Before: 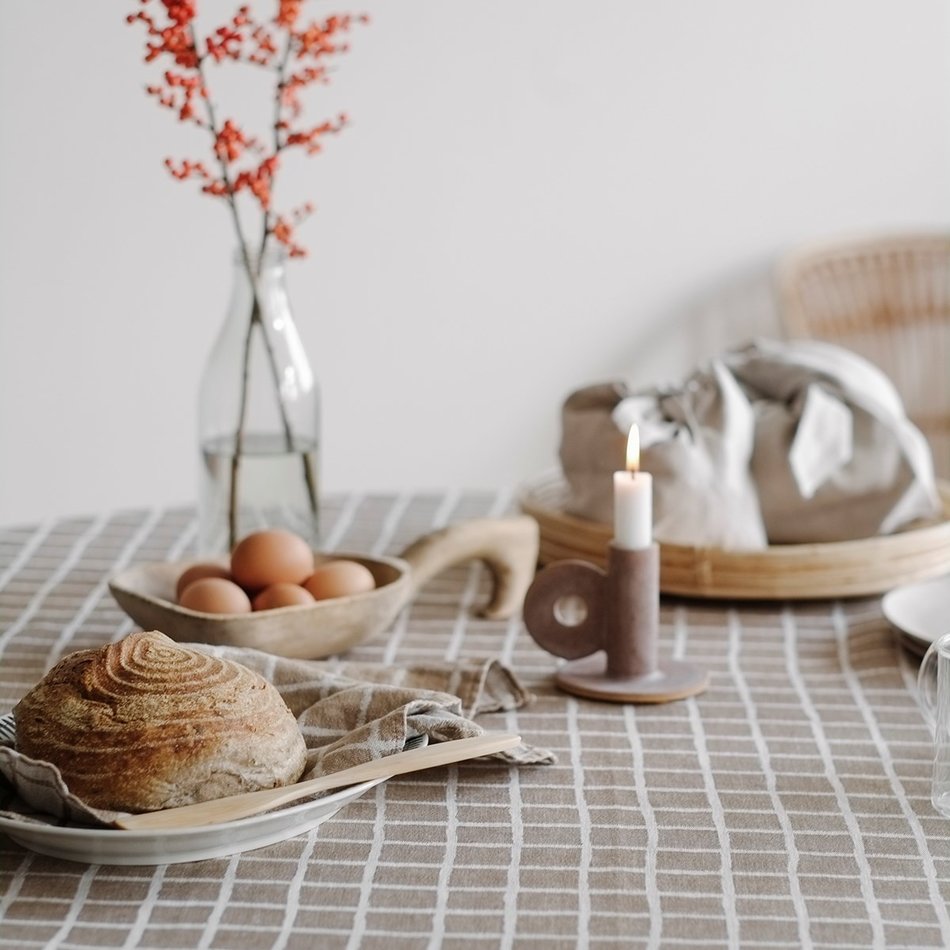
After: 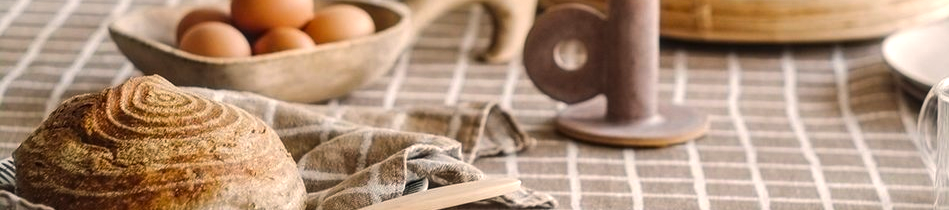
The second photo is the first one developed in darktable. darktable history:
crop and rotate: top 58.545%, bottom 19.282%
exposure: compensate highlight preservation false
color balance rgb: highlights gain › chroma 2.863%, highlights gain › hue 60.41°, global offset › luminance 0.493%, linear chroma grading › shadows -7.683%, linear chroma grading › global chroma 9.924%, perceptual saturation grading › global saturation 17.965%, perceptual brilliance grading › highlights 9.965%, perceptual brilliance grading › mid-tones 5.381%
local contrast: on, module defaults
